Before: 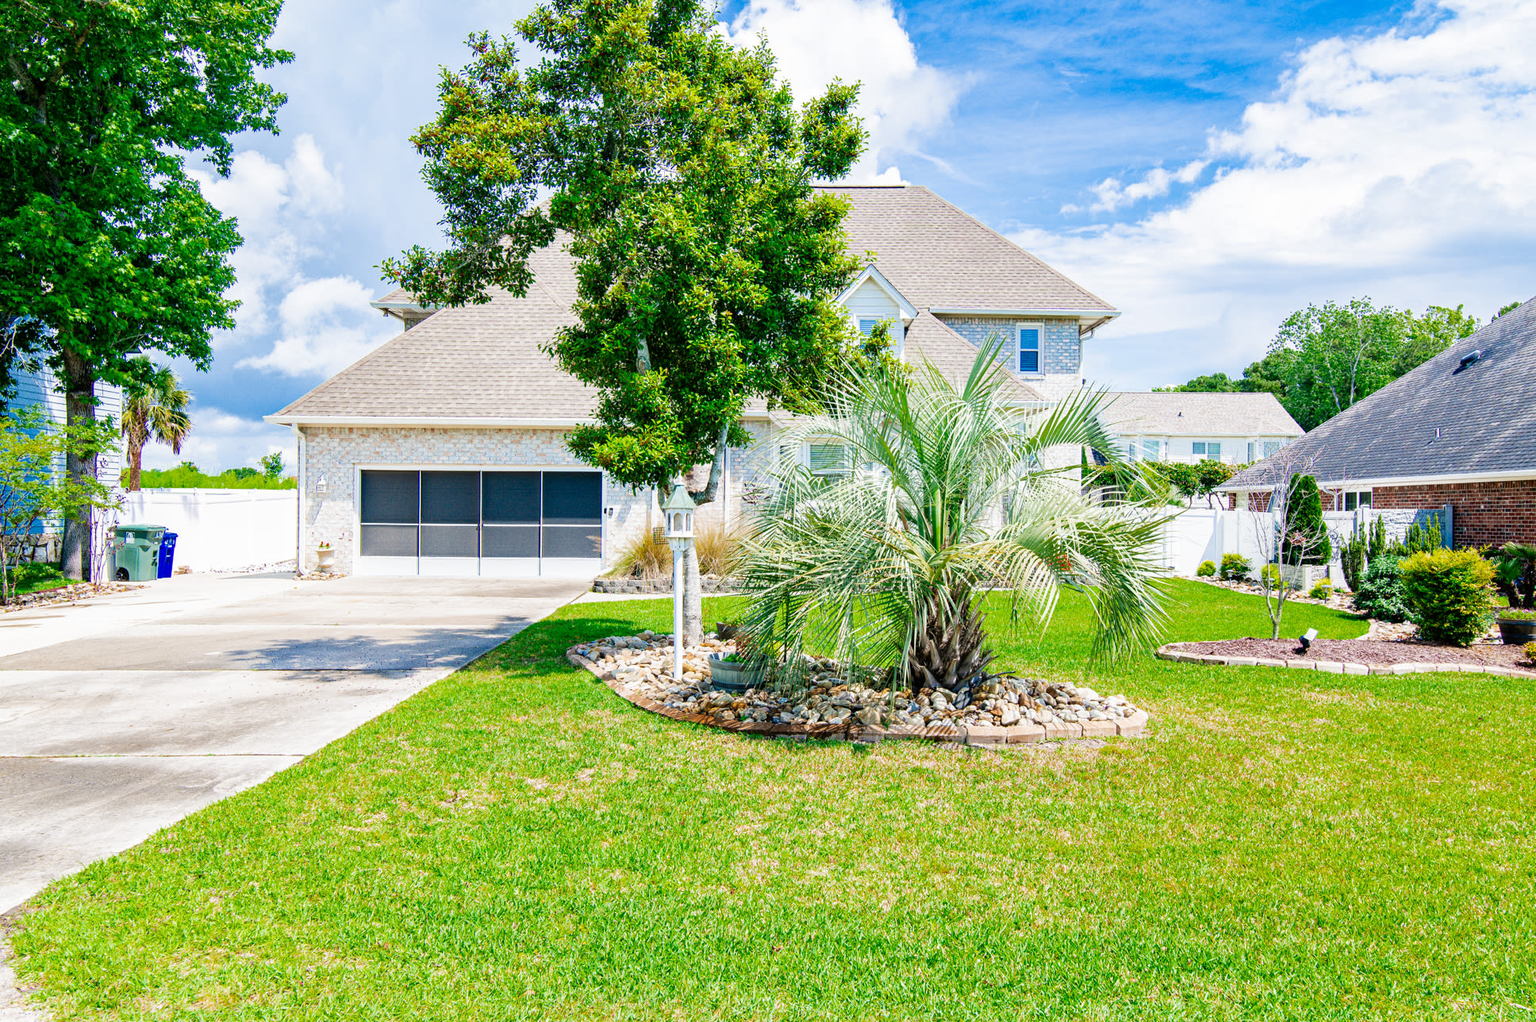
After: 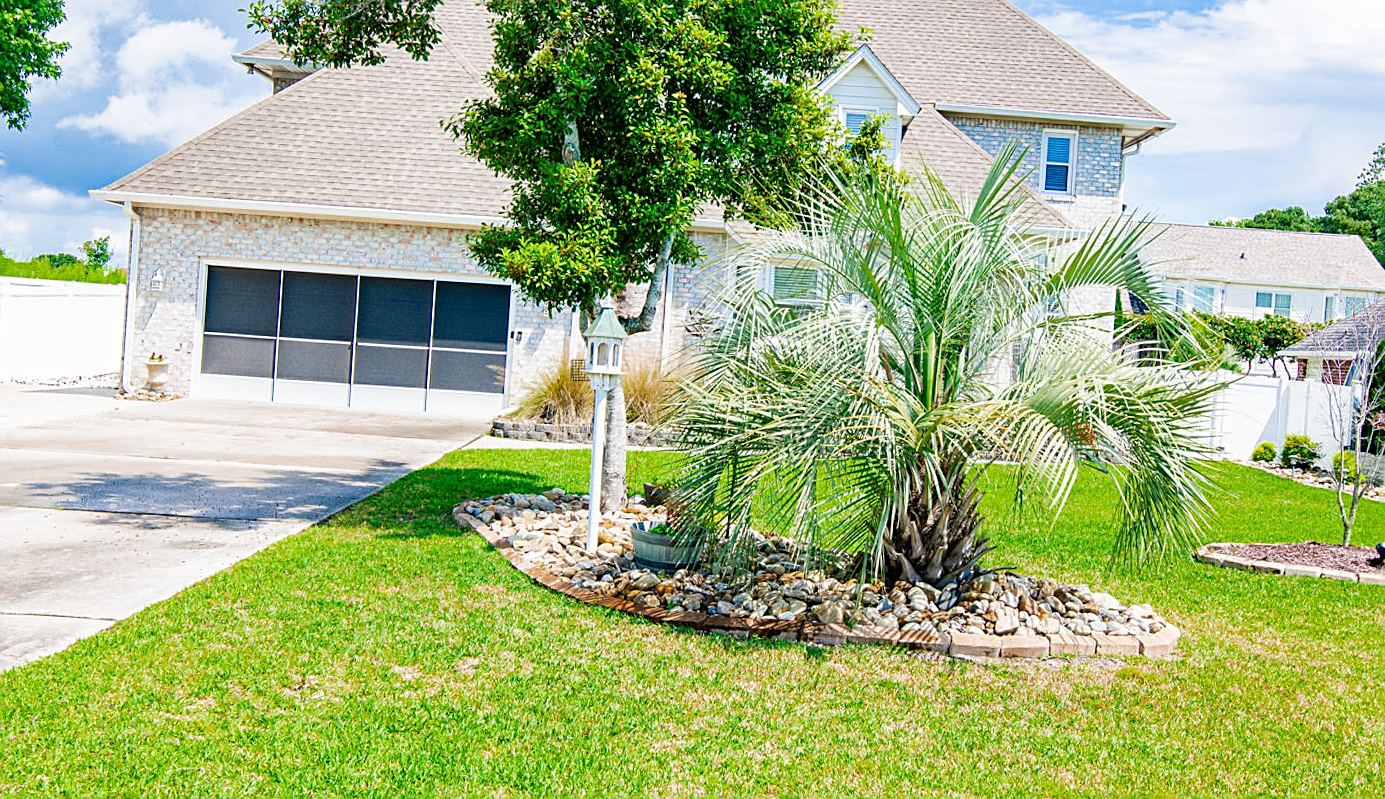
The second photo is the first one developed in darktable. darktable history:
sharpen: on, module defaults
crop and rotate: angle -3.37°, left 9.79%, top 20.73%, right 12.42%, bottom 11.82%
